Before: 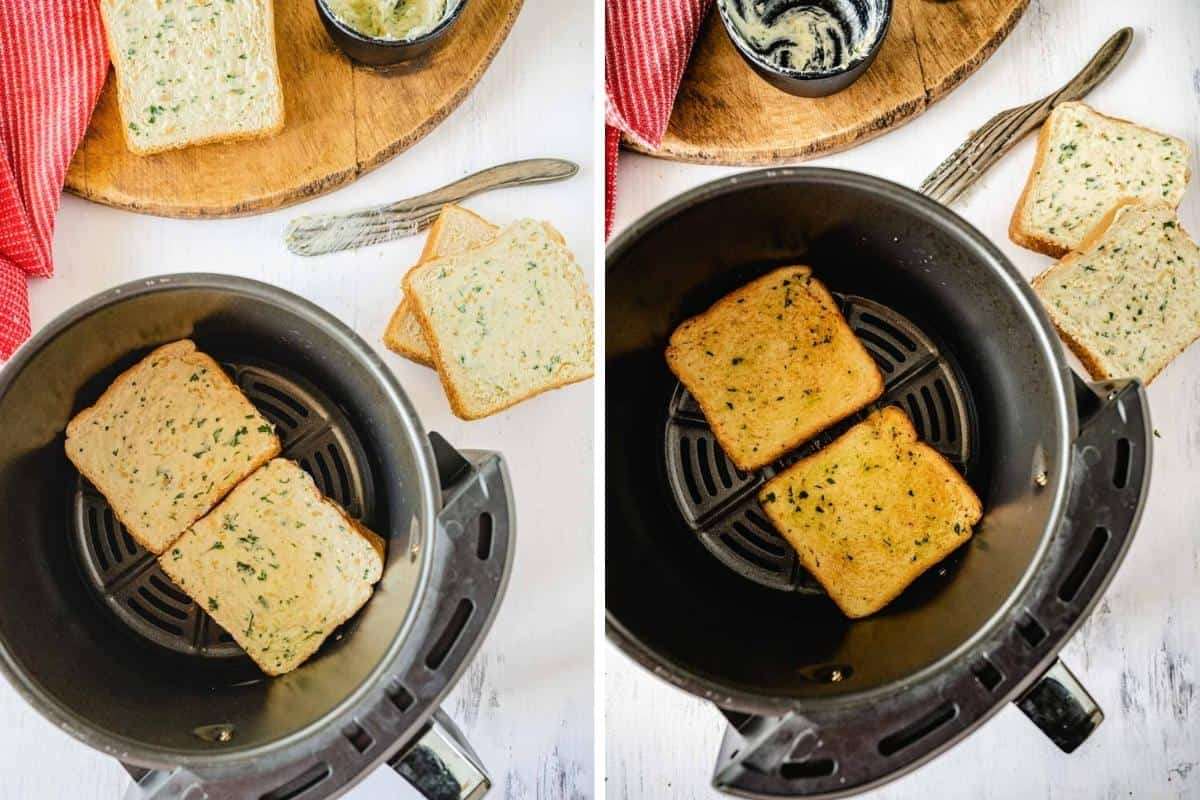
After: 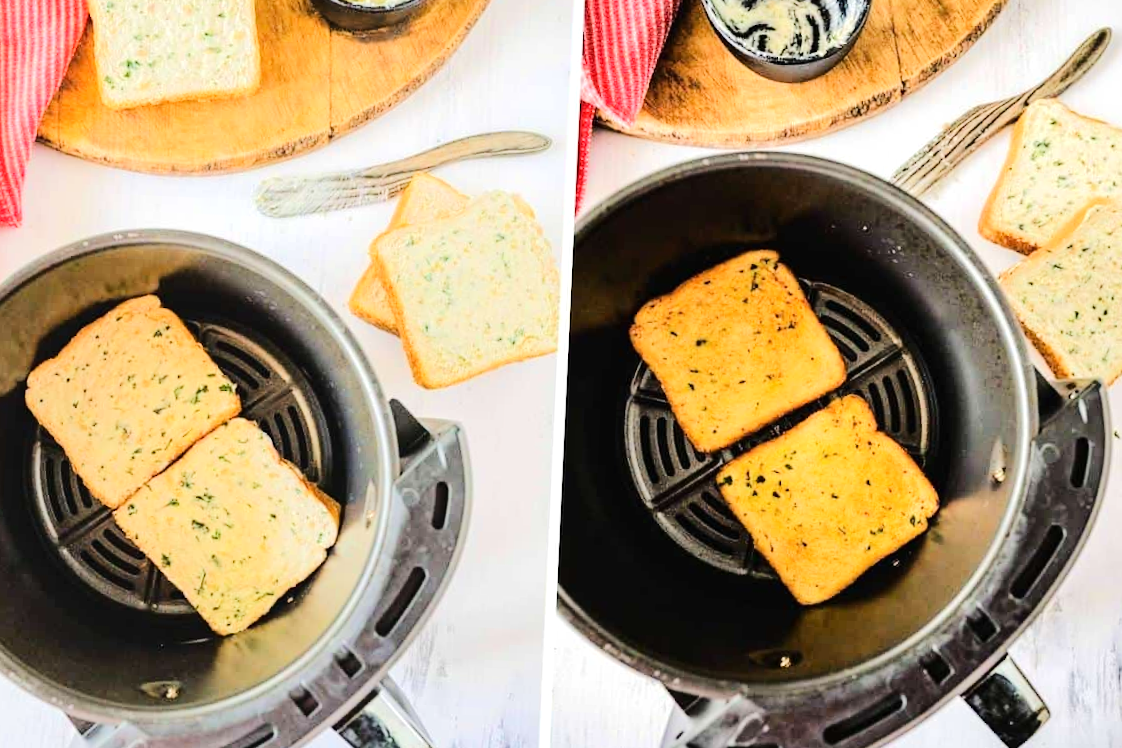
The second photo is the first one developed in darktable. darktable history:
crop and rotate: angle -2.69°
tone equalizer: -7 EV 0.154 EV, -6 EV 0.587 EV, -5 EV 1.16 EV, -4 EV 1.34 EV, -3 EV 1.13 EV, -2 EV 0.6 EV, -1 EV 0.147 EV, edges refinement/feathering 500, mask exposure compensation -1.57 EV, preserve details no
